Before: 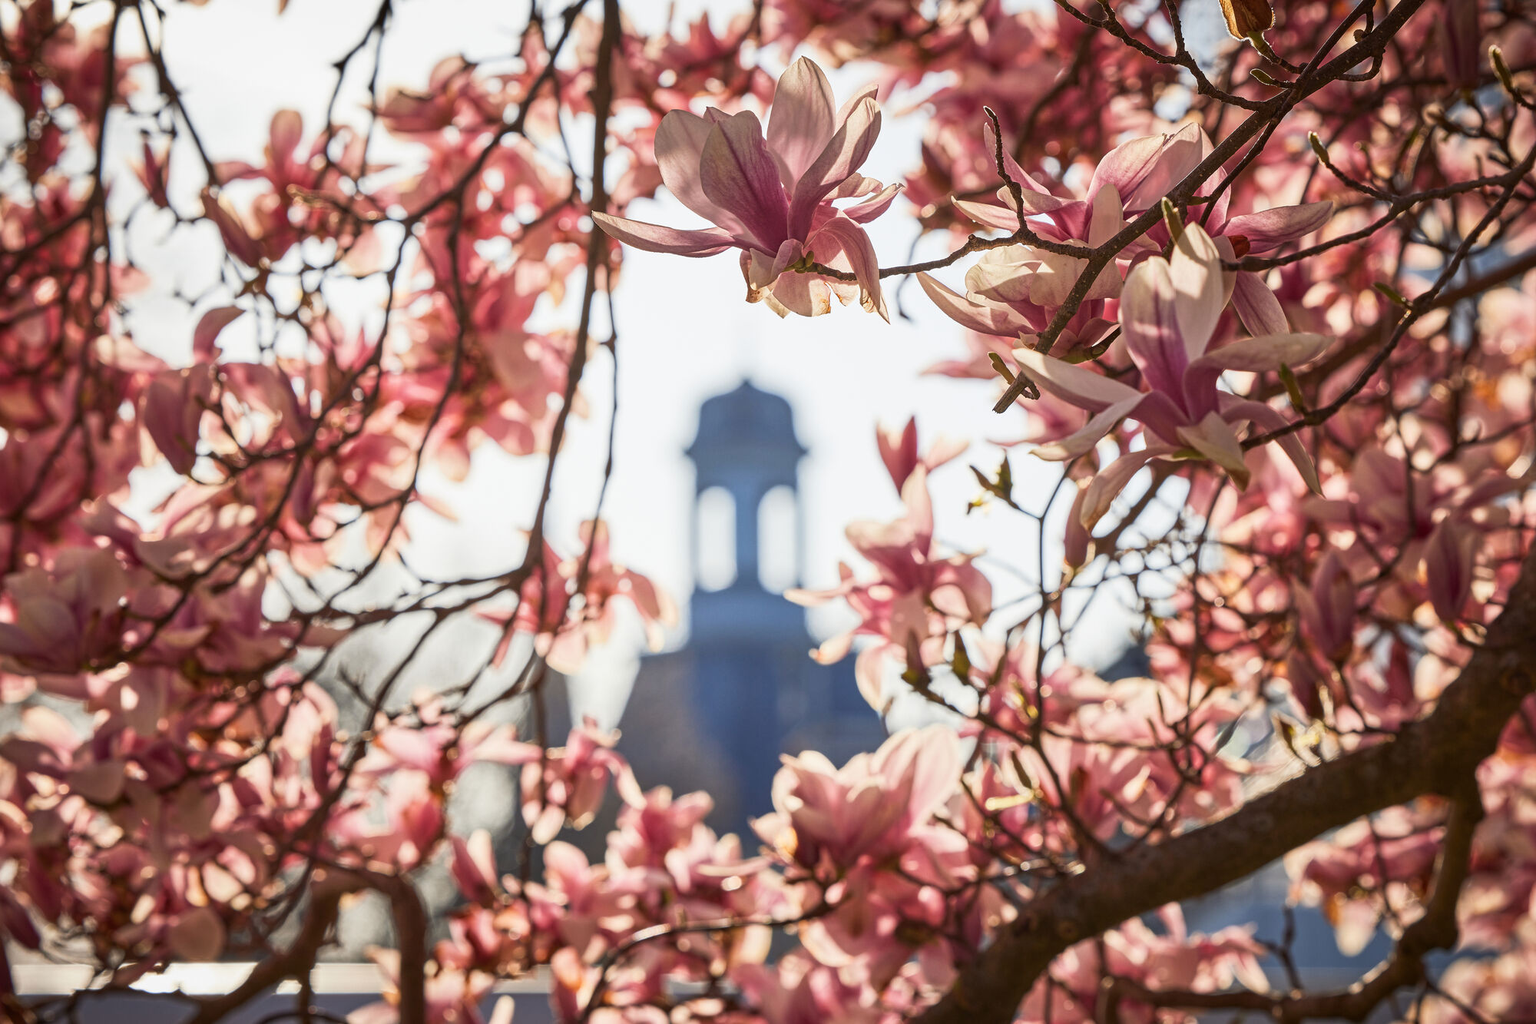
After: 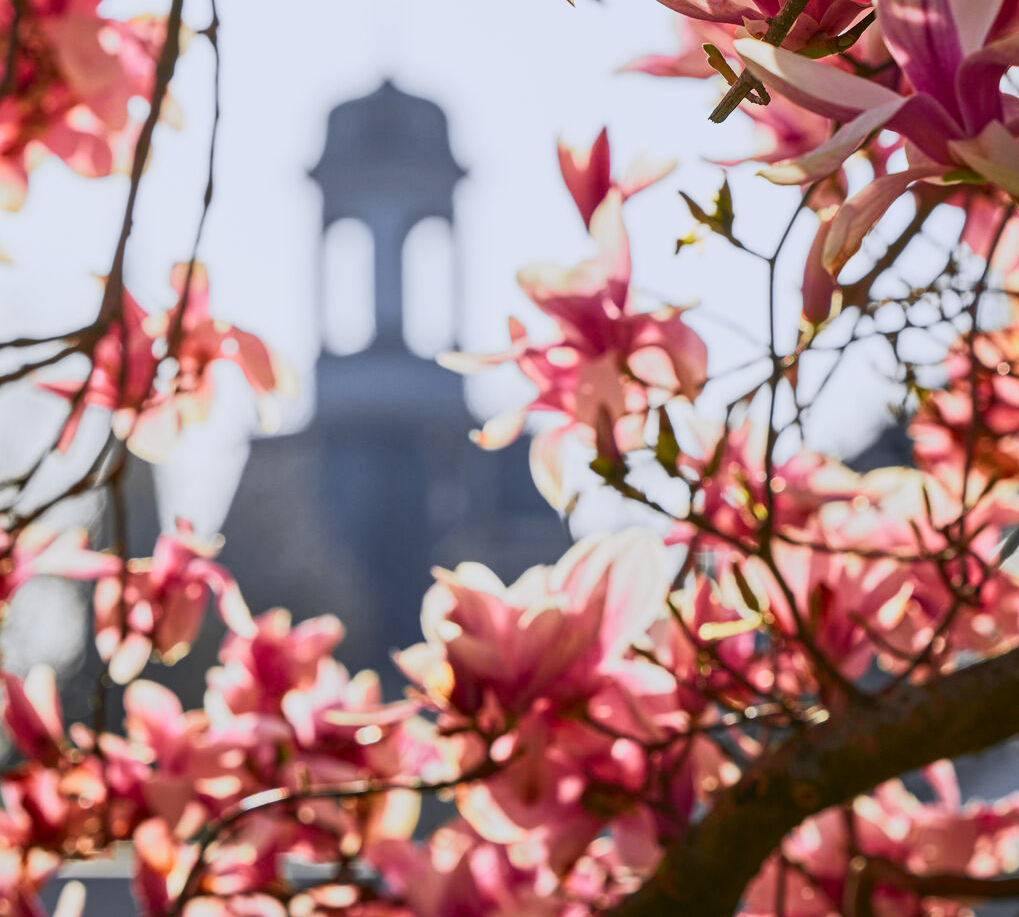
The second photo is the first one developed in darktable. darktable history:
tone curve: curves: ch0 [(0, 0.017) (0.259, 0.344) (0.593, 0.778) (0.786, 0.931) (1, 0.999)]; ch1 [(0, 0) (0.405, 0.387) (0.442, 0.47) (0.492, 0.5) (0.511, 0.503) (0.548, 0.596) (0.7, 0.795) (1, 1)]; ch2 [(0, 0) (0.411, 0.433) (0.5, 0.504) (0.535, 0.581) (1, 1)], color space Lab, independent channels, preserve colors none
white balance: red 0.954, blue 1.079
exposure: black level correction 0, exposure 0.7 EV, compensate exposure bias true, compensate highlight preservation false
crop and rotate: left 29.237%, top 31.152%, right 19.807%
